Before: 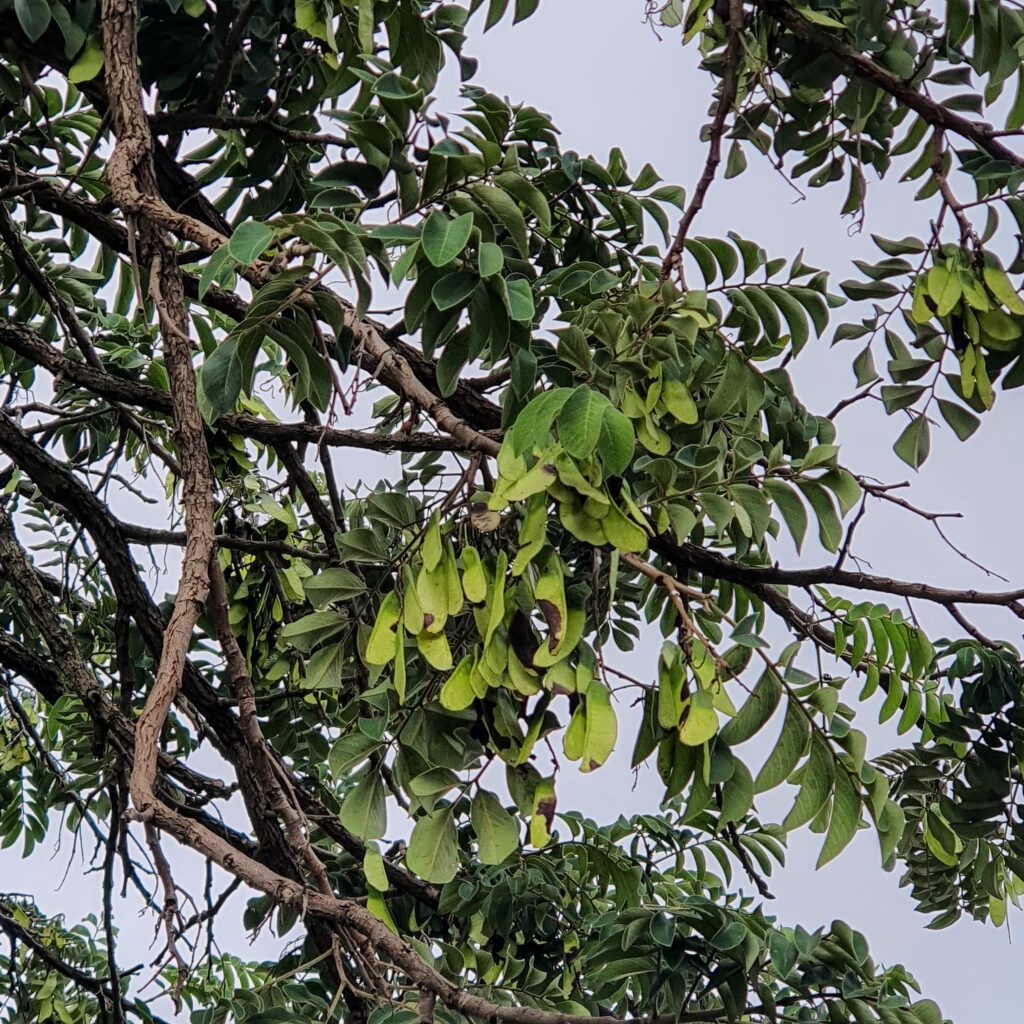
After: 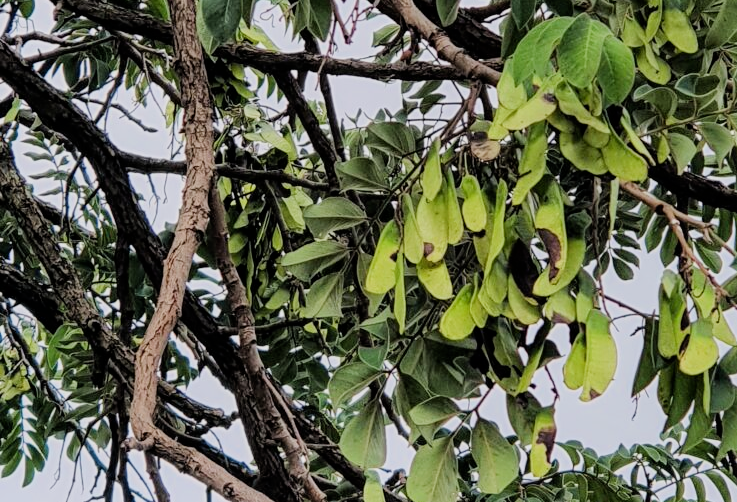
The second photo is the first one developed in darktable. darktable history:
exposure: exposure 0.604 EV, compensate highlight preservation false
crop: top 36.247%, right 27.942%, bottom 14.728%
filmic rgb: black relative exposure -7.65 EV, white relative exposure 4.56 EV, hardness 3.61
